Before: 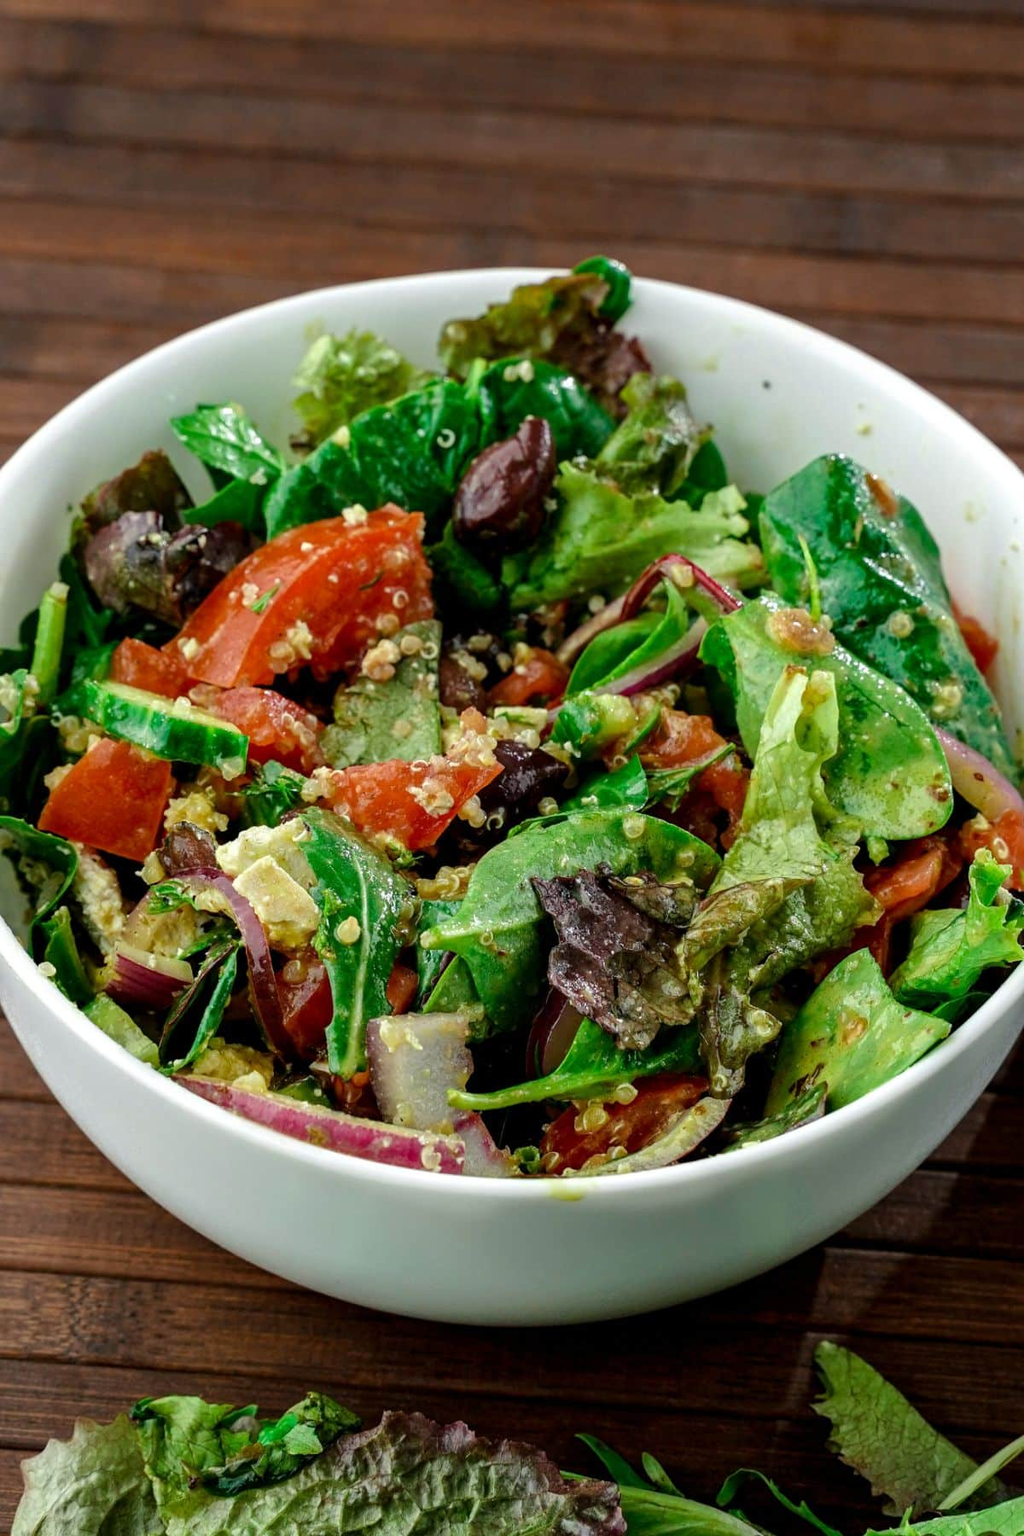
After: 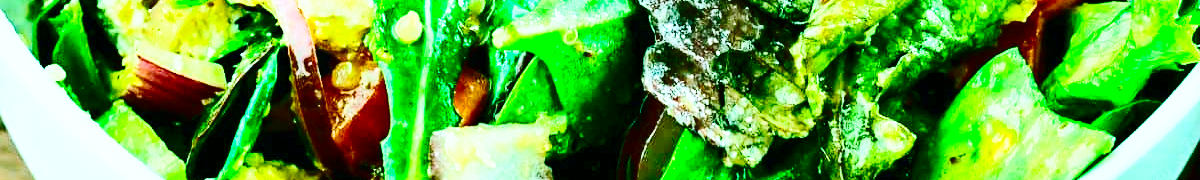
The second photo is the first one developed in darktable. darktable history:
exposure: black level correction 0, exposure 0.7 EV, compensate exposure bias true, compensate highlight preservation false
crop and rotate: top 59.084%, bottom 30.916%
color balance rgb: shadows lift › chroma 11.71%, shadows lift › hue 133.46°, power › chroma 2.15%, power › hue 166.83°, highlights gain › chroma 4%, highlights gain › hue 200.2°, perceptual saturation grading › global saturation 18.05%
base curve: curves: ch0 [(0, 0) (0.028, 0.03) (0.121, 0.232) (0.46, 0.748) (0.859, 0.968) (1, 1)], preserve colors none
contrast brightness saturation: contrast 0.4, brightness 0.1, saturation 0.21
